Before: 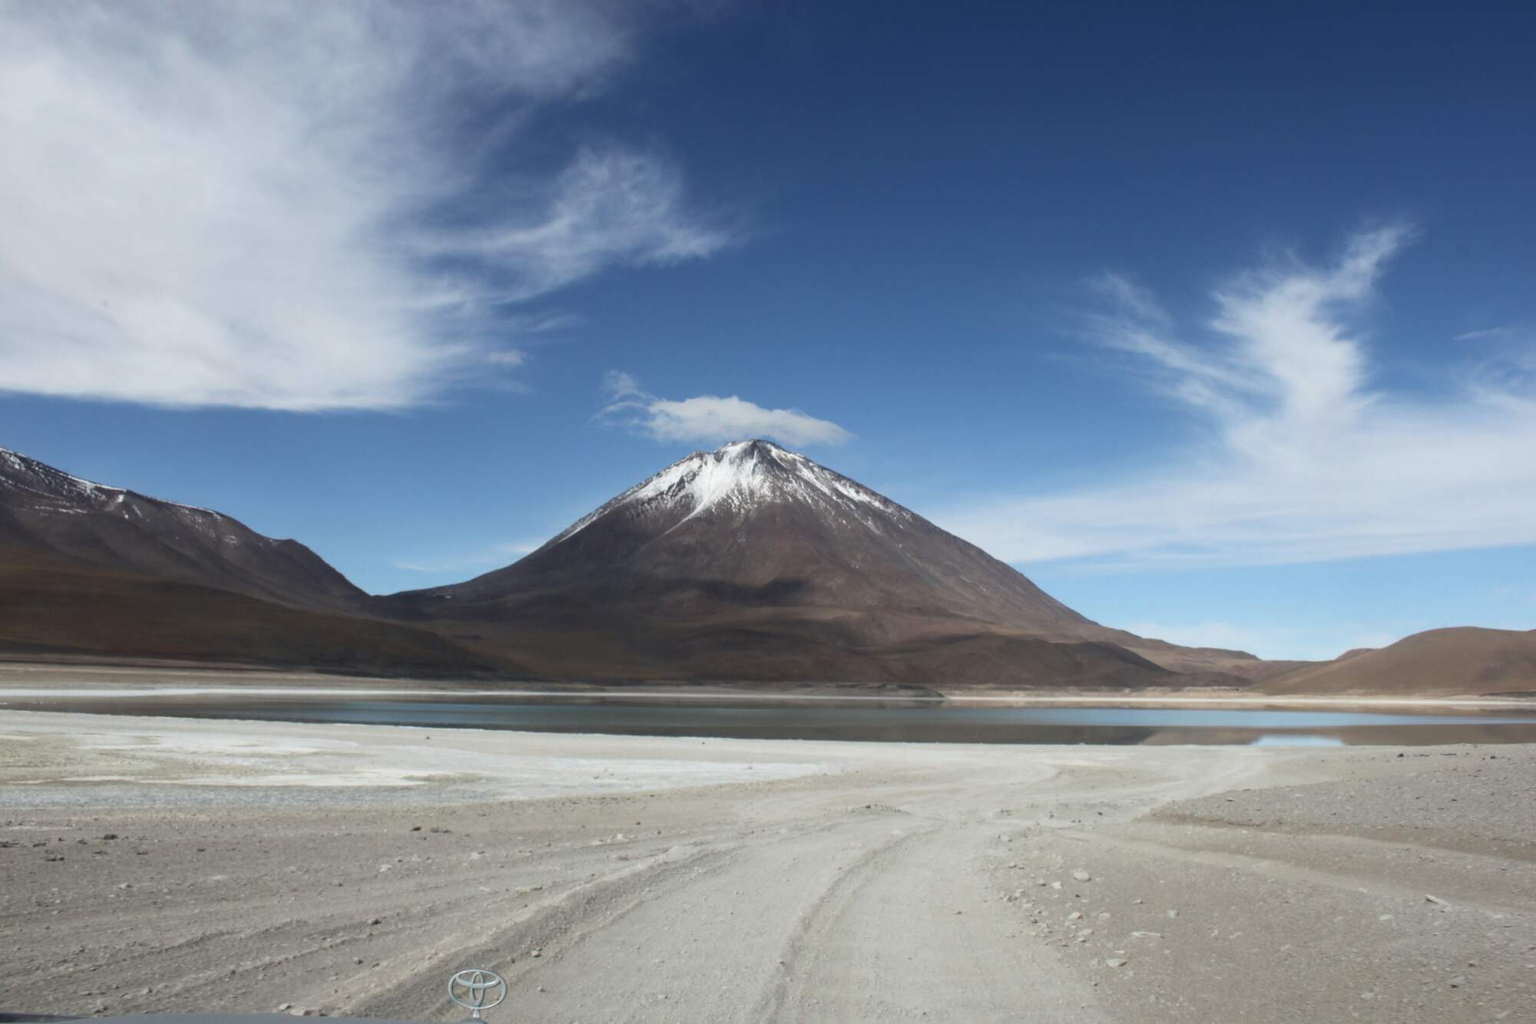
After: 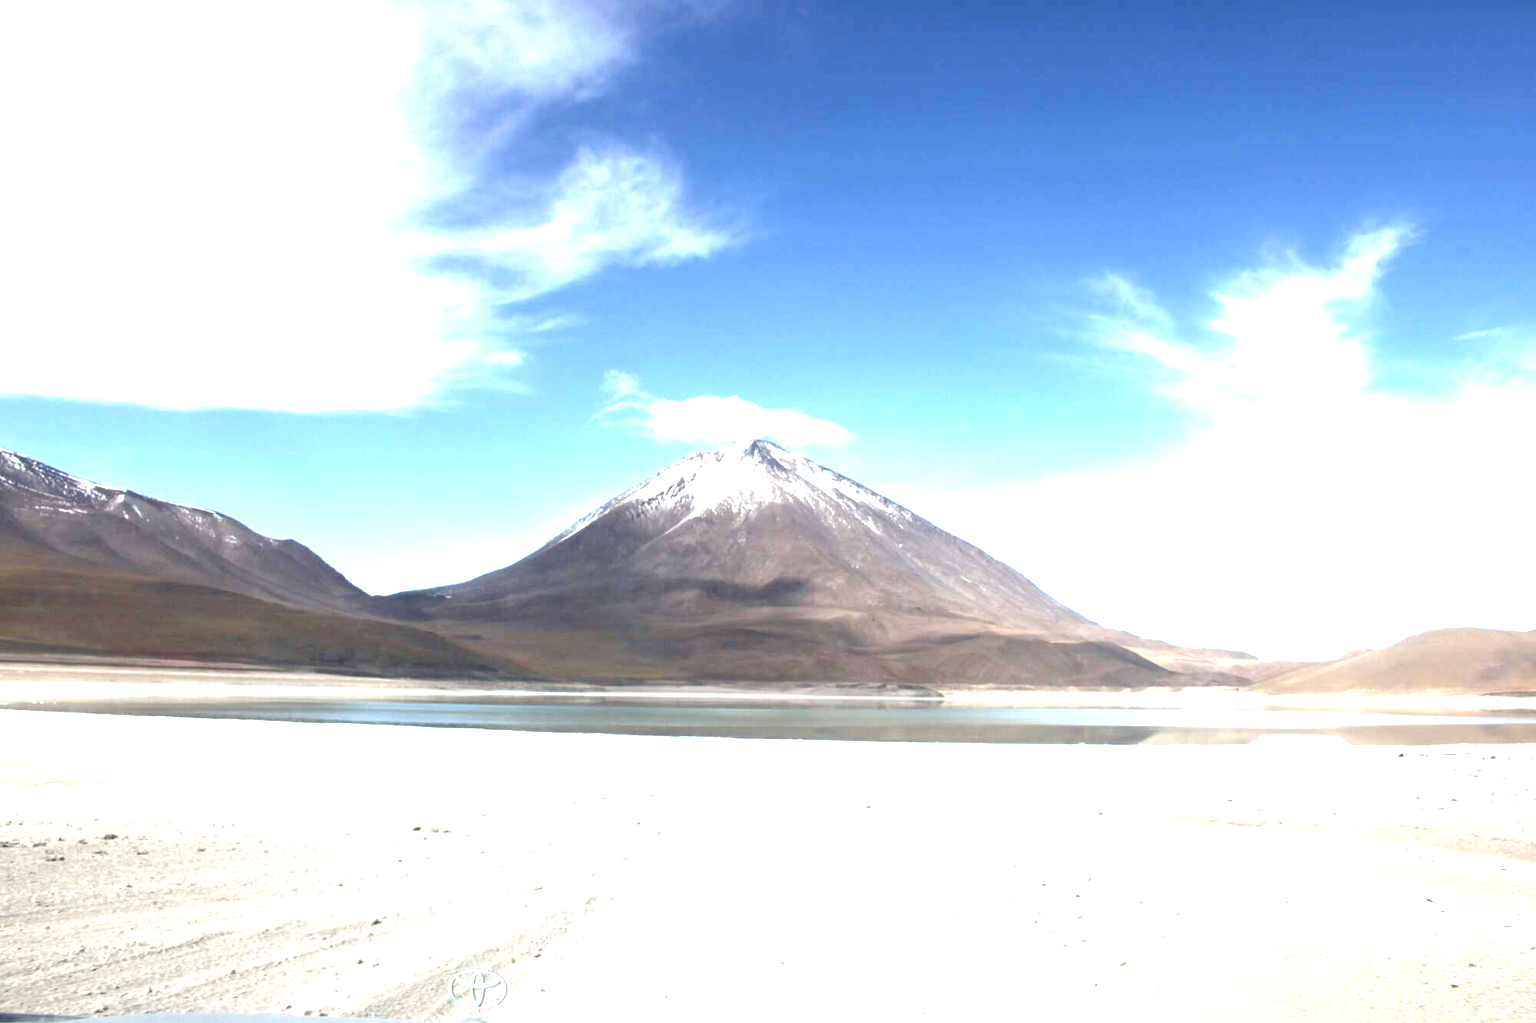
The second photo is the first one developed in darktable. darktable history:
exposure: black level correction 0.005, exposure 2.065 EV, compensate highlight preservation false
